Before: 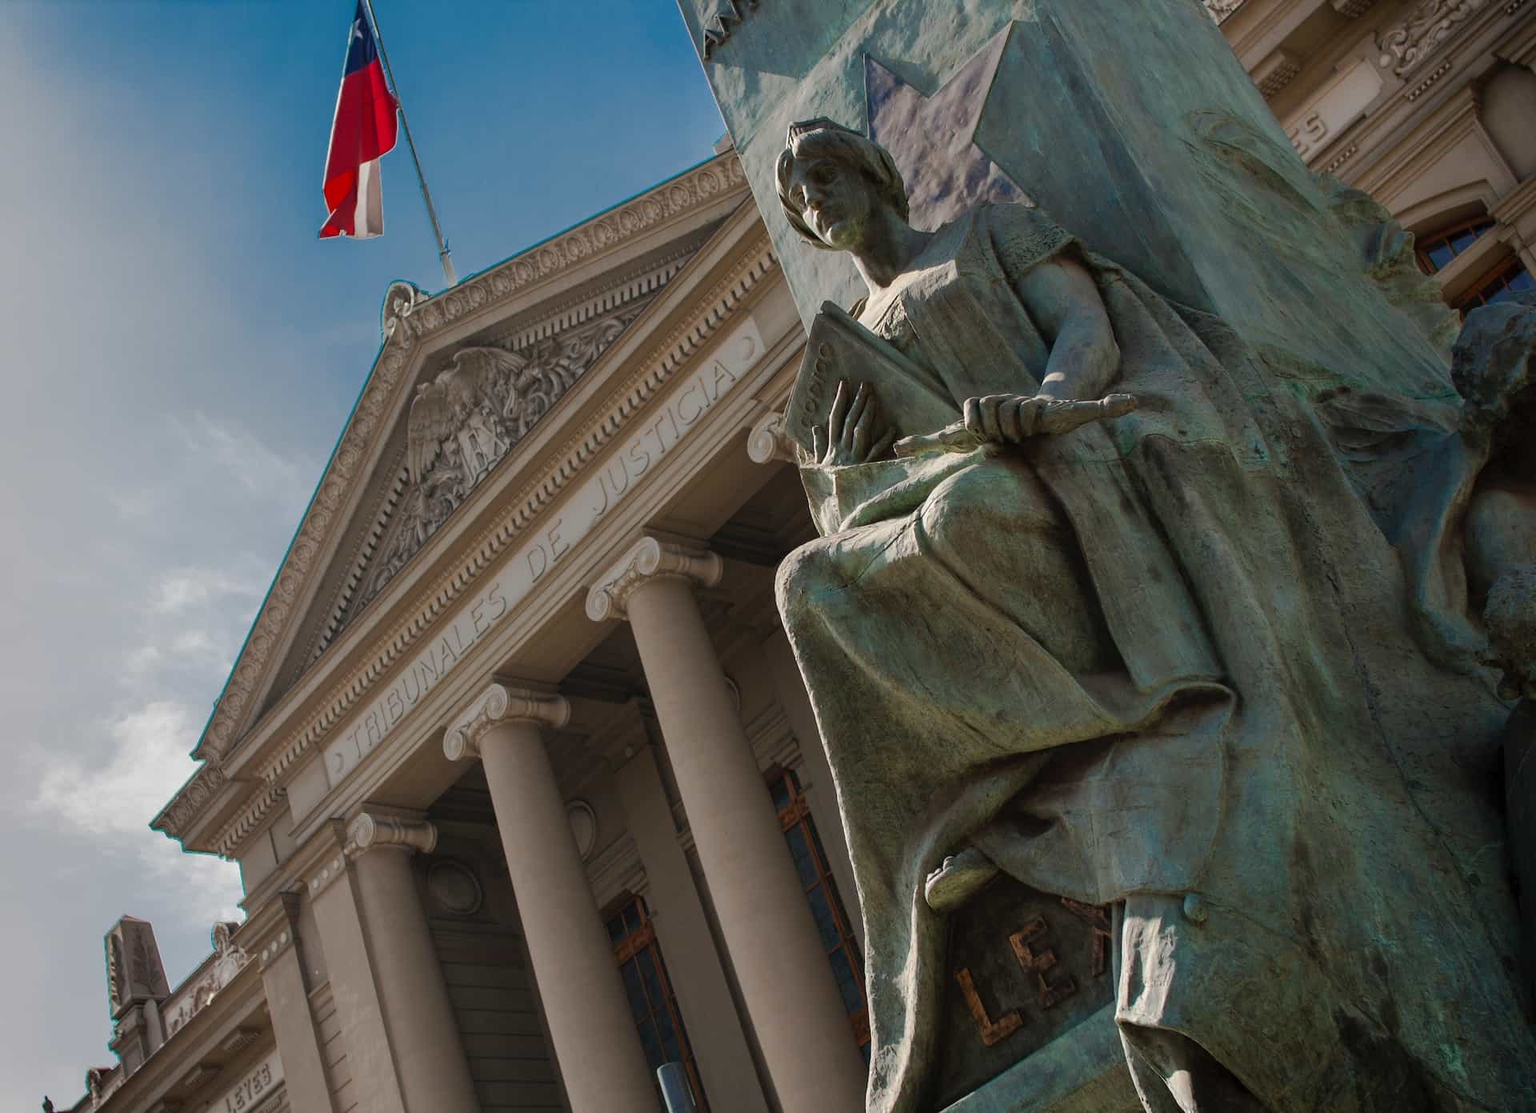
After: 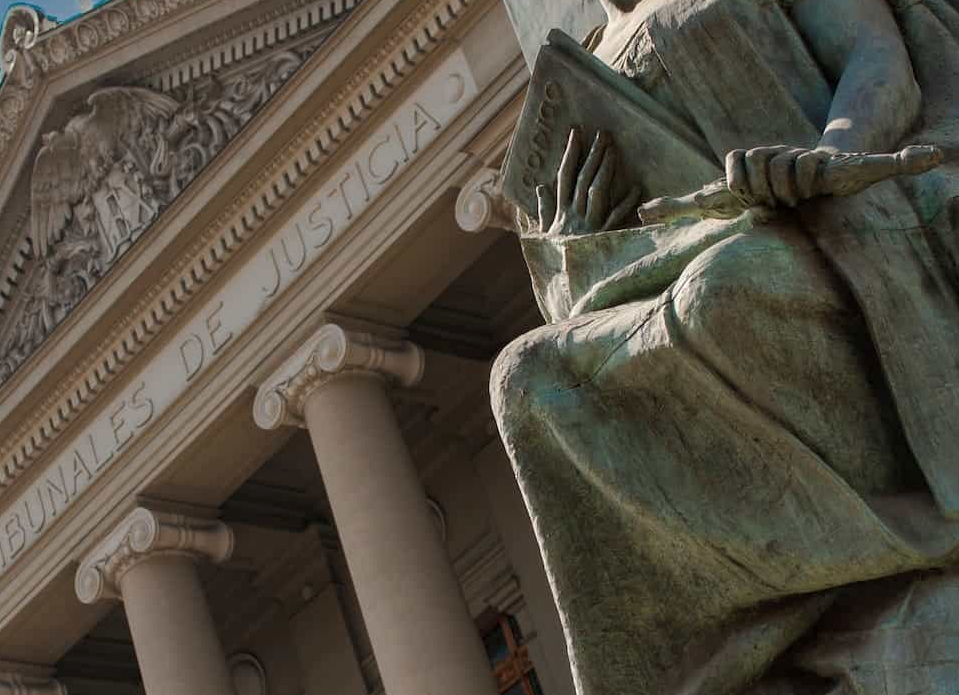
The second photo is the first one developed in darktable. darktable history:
local contrast: highlights 100%, shadows 100%, detail 120%, midtone range 0.2
crop: left 25%, top 25%, right 25%, bottom 25%
